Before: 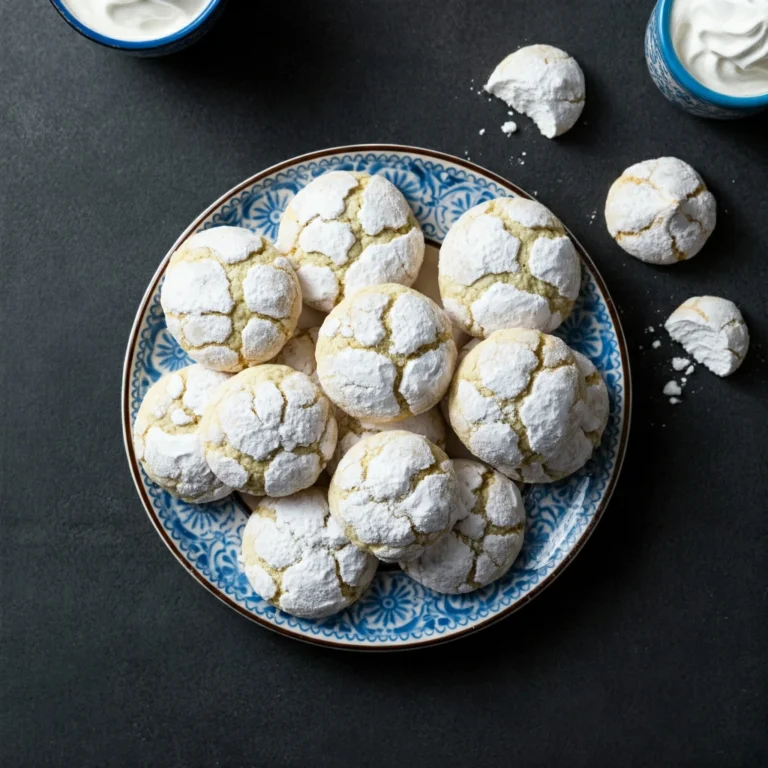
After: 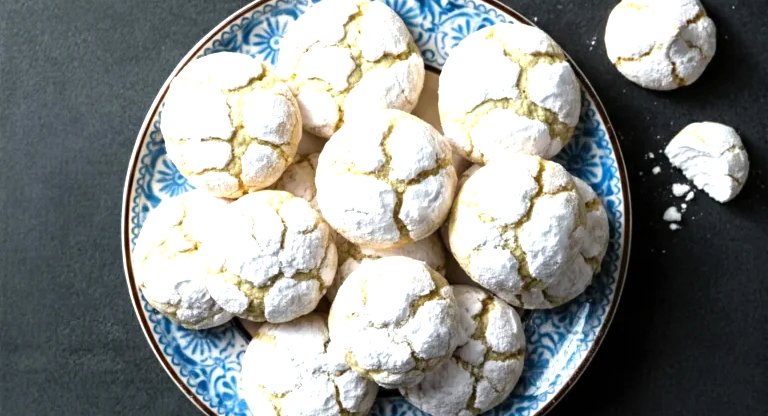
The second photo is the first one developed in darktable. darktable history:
tone equalizer: -8 EV -0.403 EV, -7 EV -0.391 EV, -6 EV -0.372 EV, -5 EV -0.22 EV, -3 EV 0.23 EV, -2 EV 0.363 EV, -1 EV 0.403 EV, +0 EV 0.442 EV
crop and rotate: top 22.771%, bottom 23.013%
exposure: exposure 0.498 EV, compensate highlight preservation false
